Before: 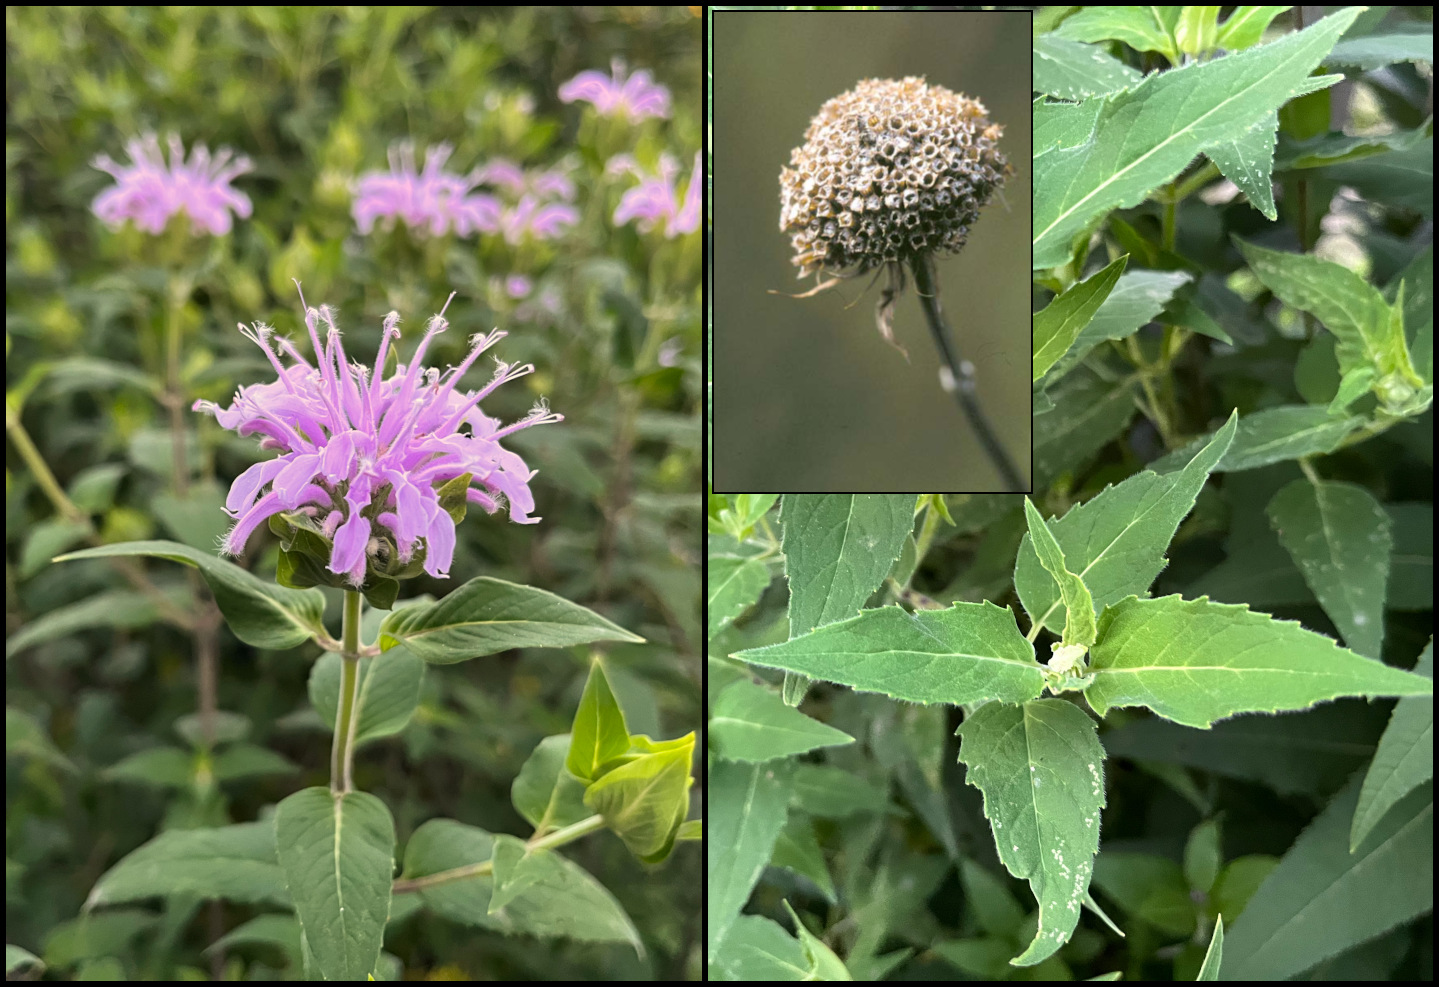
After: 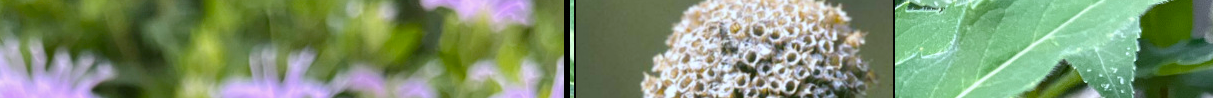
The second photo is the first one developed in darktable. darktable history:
crop and rotate: left 9.644%, top 9.491%, right 6.021%, bottom 80.509%
color balance rgb: perceptual saturation grading › global saturation 20%, perceptual saturation grading › highlights -25%, perceptual saturation grading › shadows 25%
white balance: red 0.924, blue 1.095
